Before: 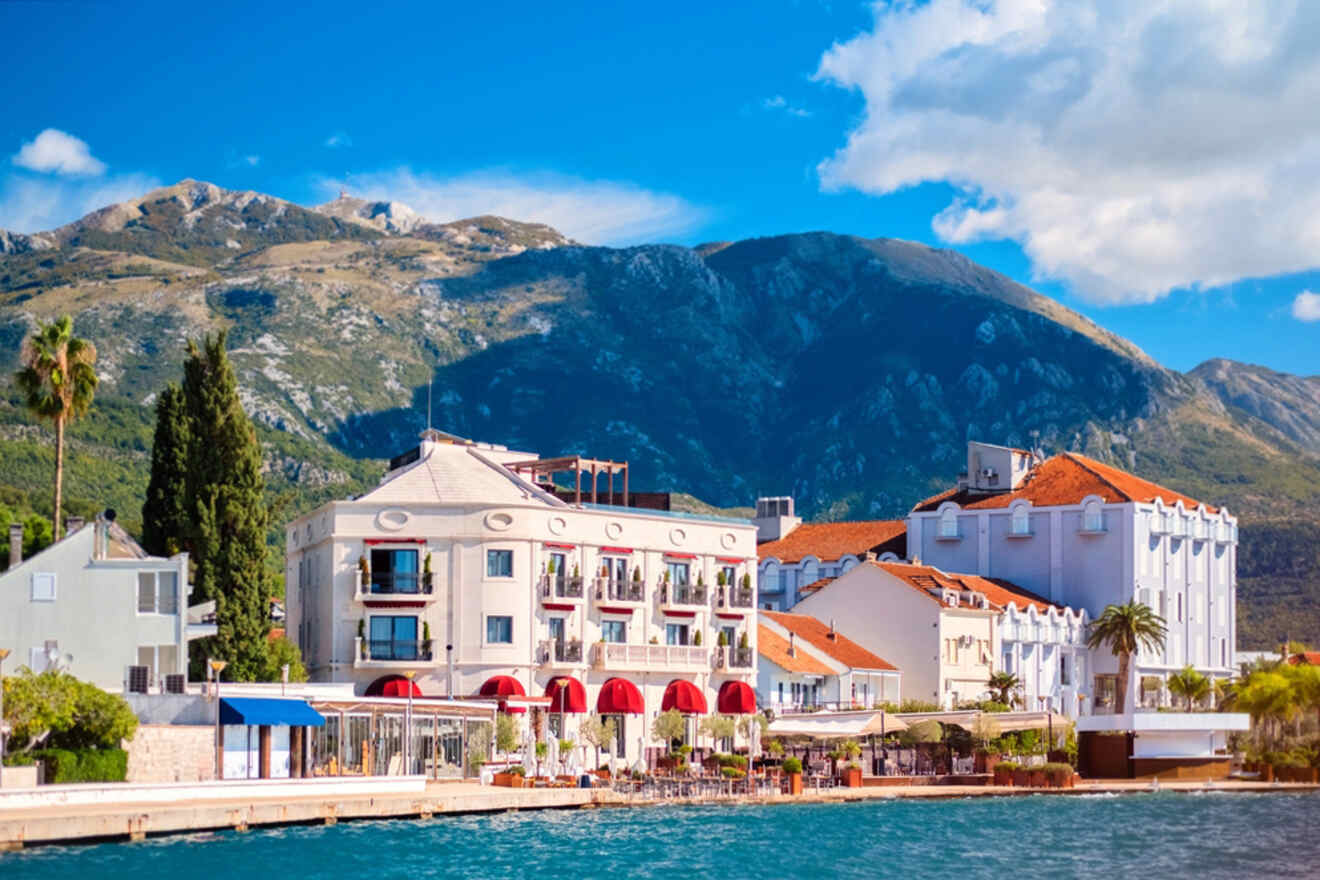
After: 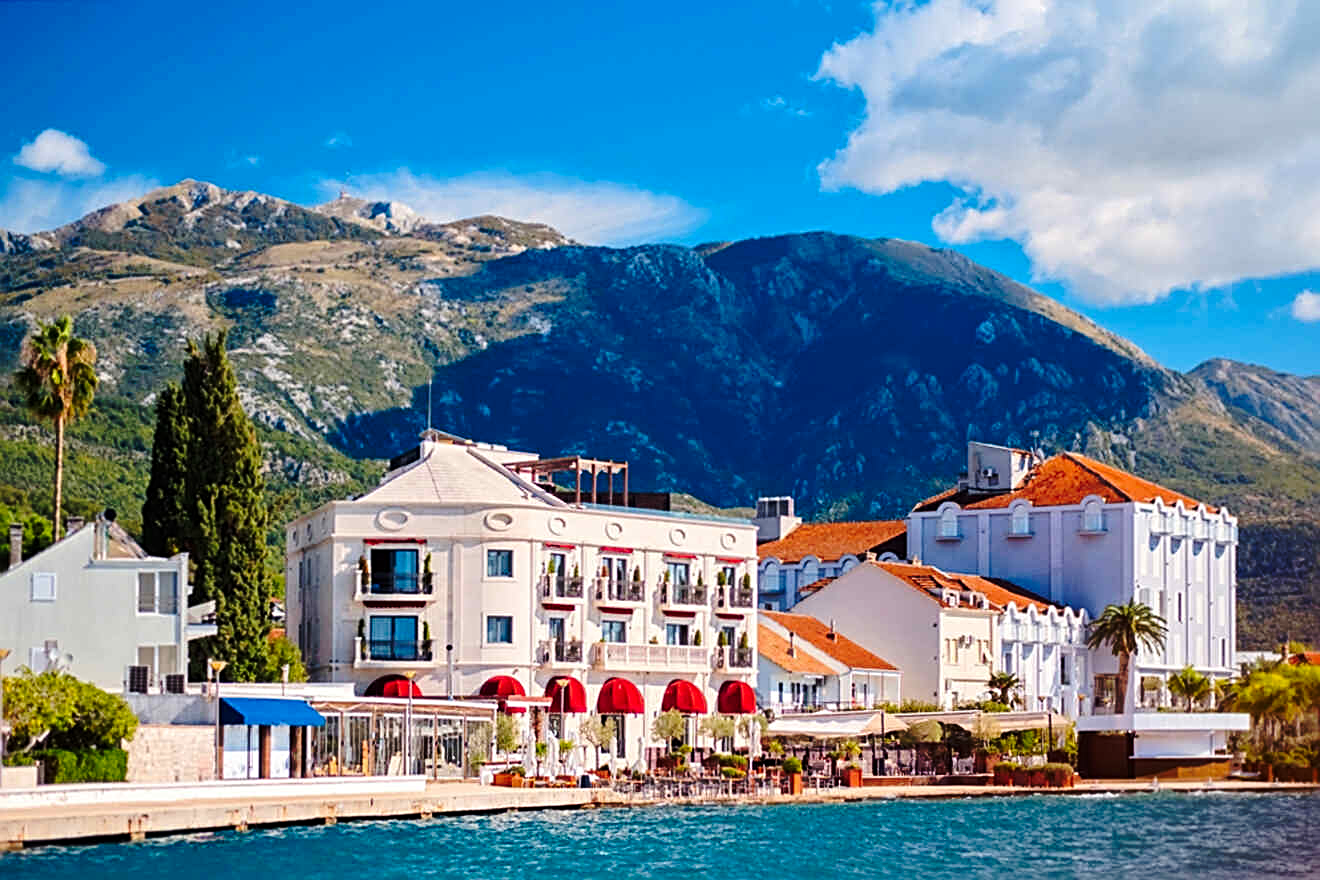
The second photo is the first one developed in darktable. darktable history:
sharpen: radius 2.548, amount 0.652
base curve: curves: ch0 [(0, 0) (0.073, 0.04) (0.157, 0.139) (0.492, 0.492) (0.758, 0.758) (1, 1)], preserve colors none
